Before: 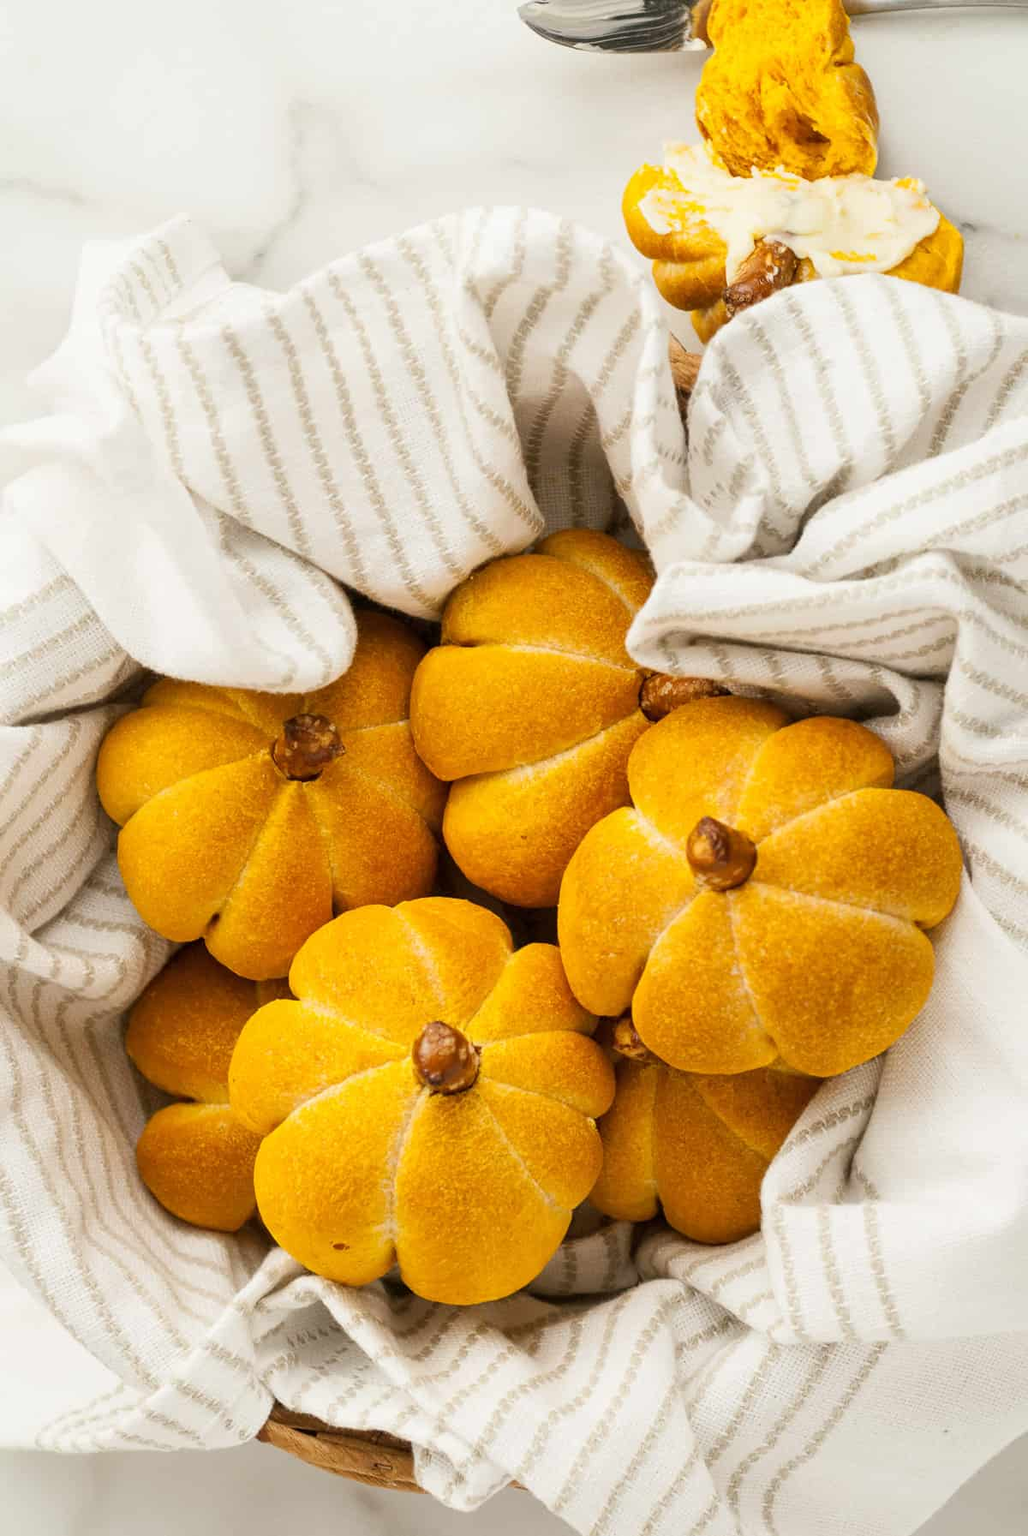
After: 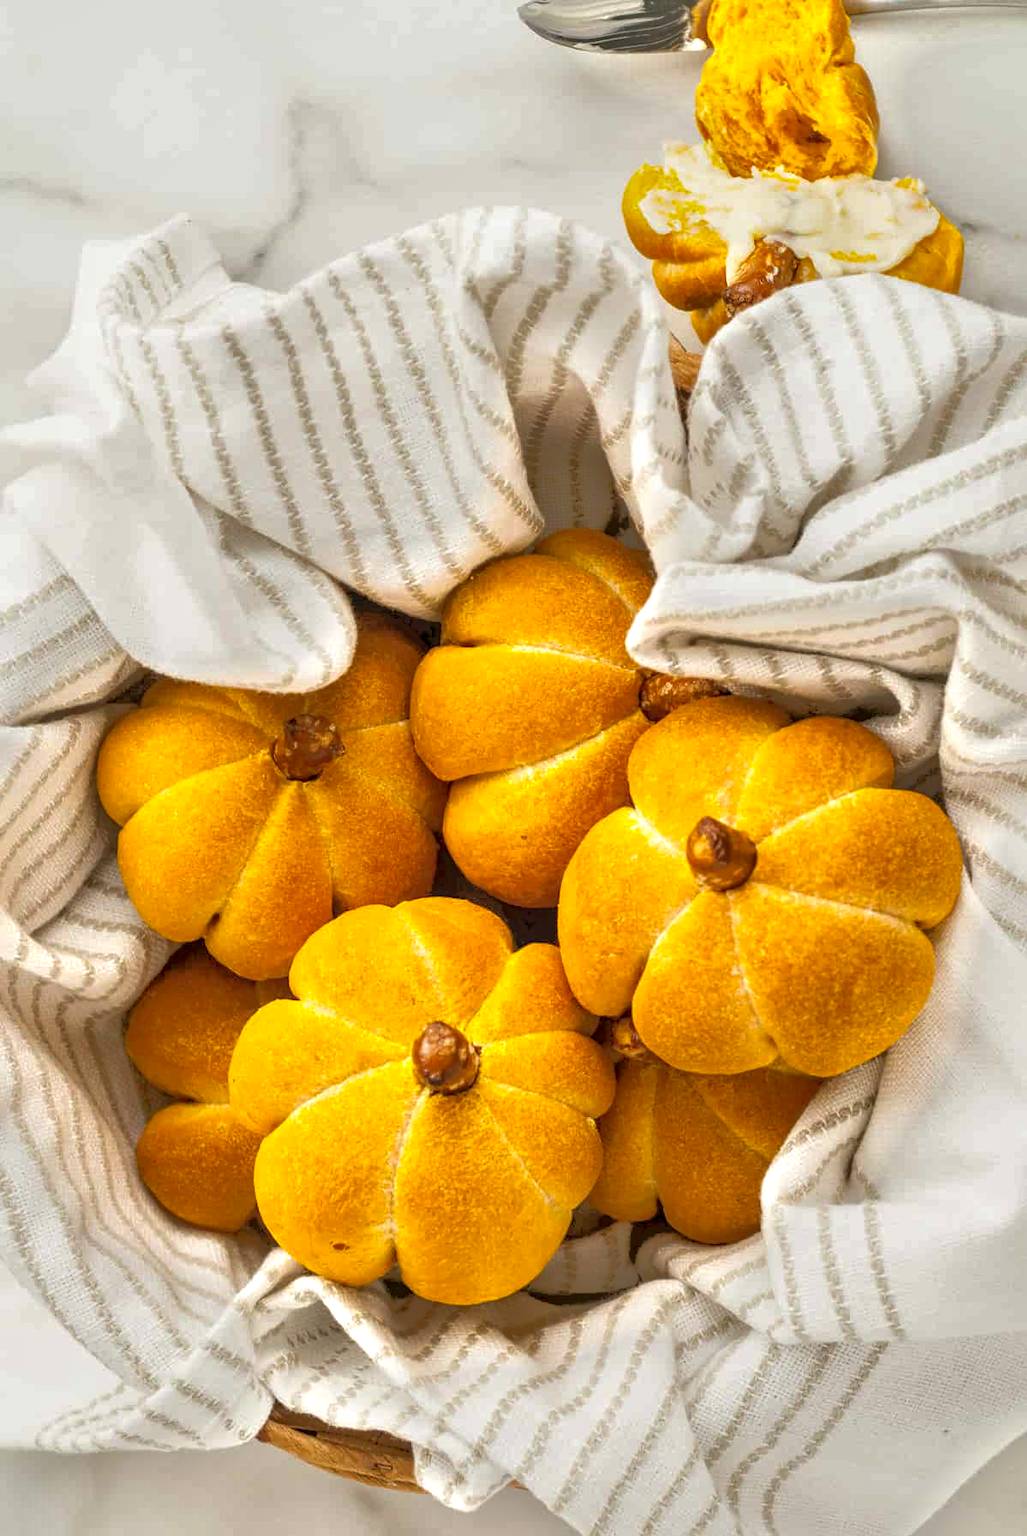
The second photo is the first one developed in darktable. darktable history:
local contrast: on, module defaults
tone equalizer: -7 EV -0.615 EV, -6 EV 0.968 EV, -5 EV -0.476 EV, -4 EV 0.419 EV, -3 EV 0.438 EV, -2 EV 0.141 EV, -1 EV -0.173 EV, +0 EV -0.378 EV, mask exposure compensation -0.501 EV
exposure: exposure 0.402 EV, compensate exposure bias true, compensate highlight preservation false
shadows and highlights: shadows 29.89
